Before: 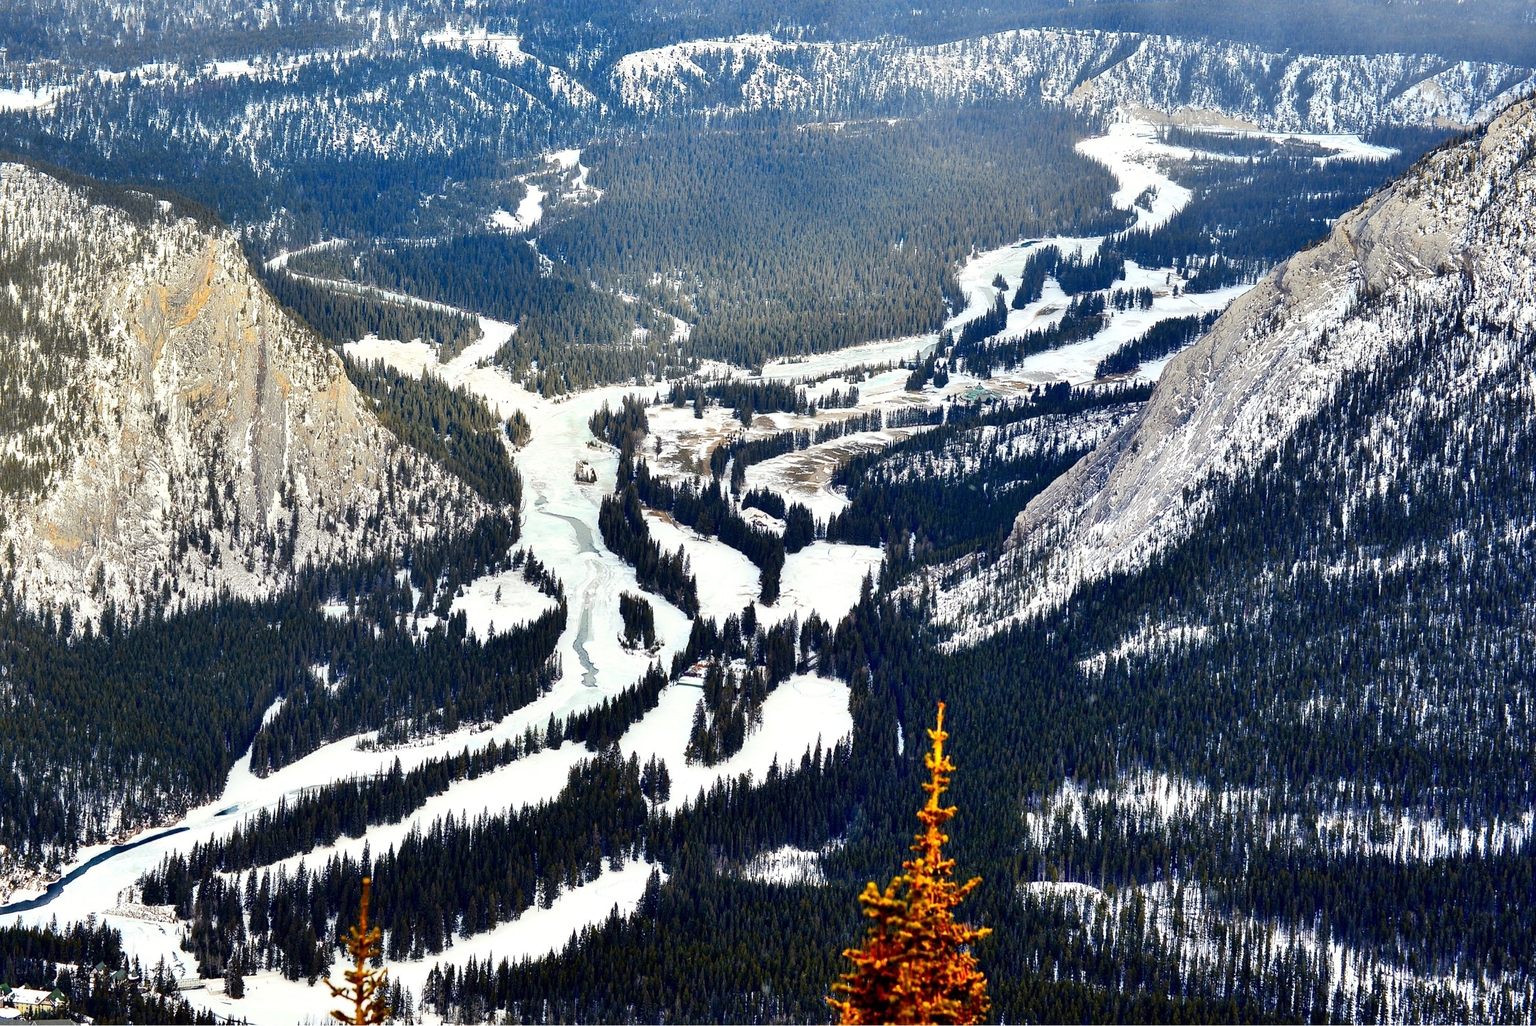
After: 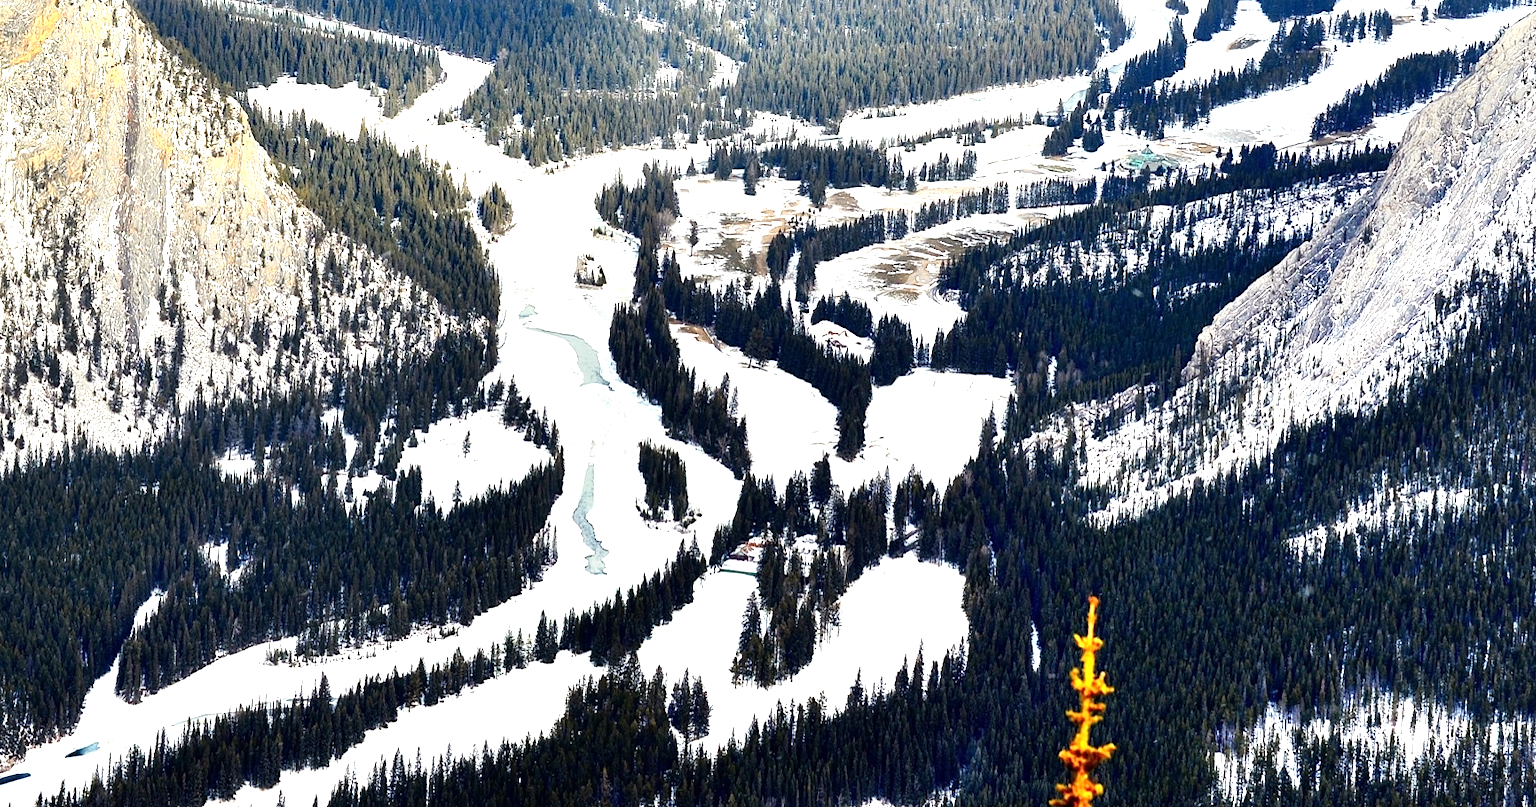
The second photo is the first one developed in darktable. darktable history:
tone equalizer: -8 EV -0.775 EV, -7 EV -0.687 EV, -6 EV -0.638 EV, -5 EV -0.362 EV, -3 EV 0.389 EV, -2 EV 0.6 EV, -1 EV 0.7 EV, +0 EV 0.742 EV
crop: left 10.968%, top 27.363%, right 18.304%, bottom 16.955%
